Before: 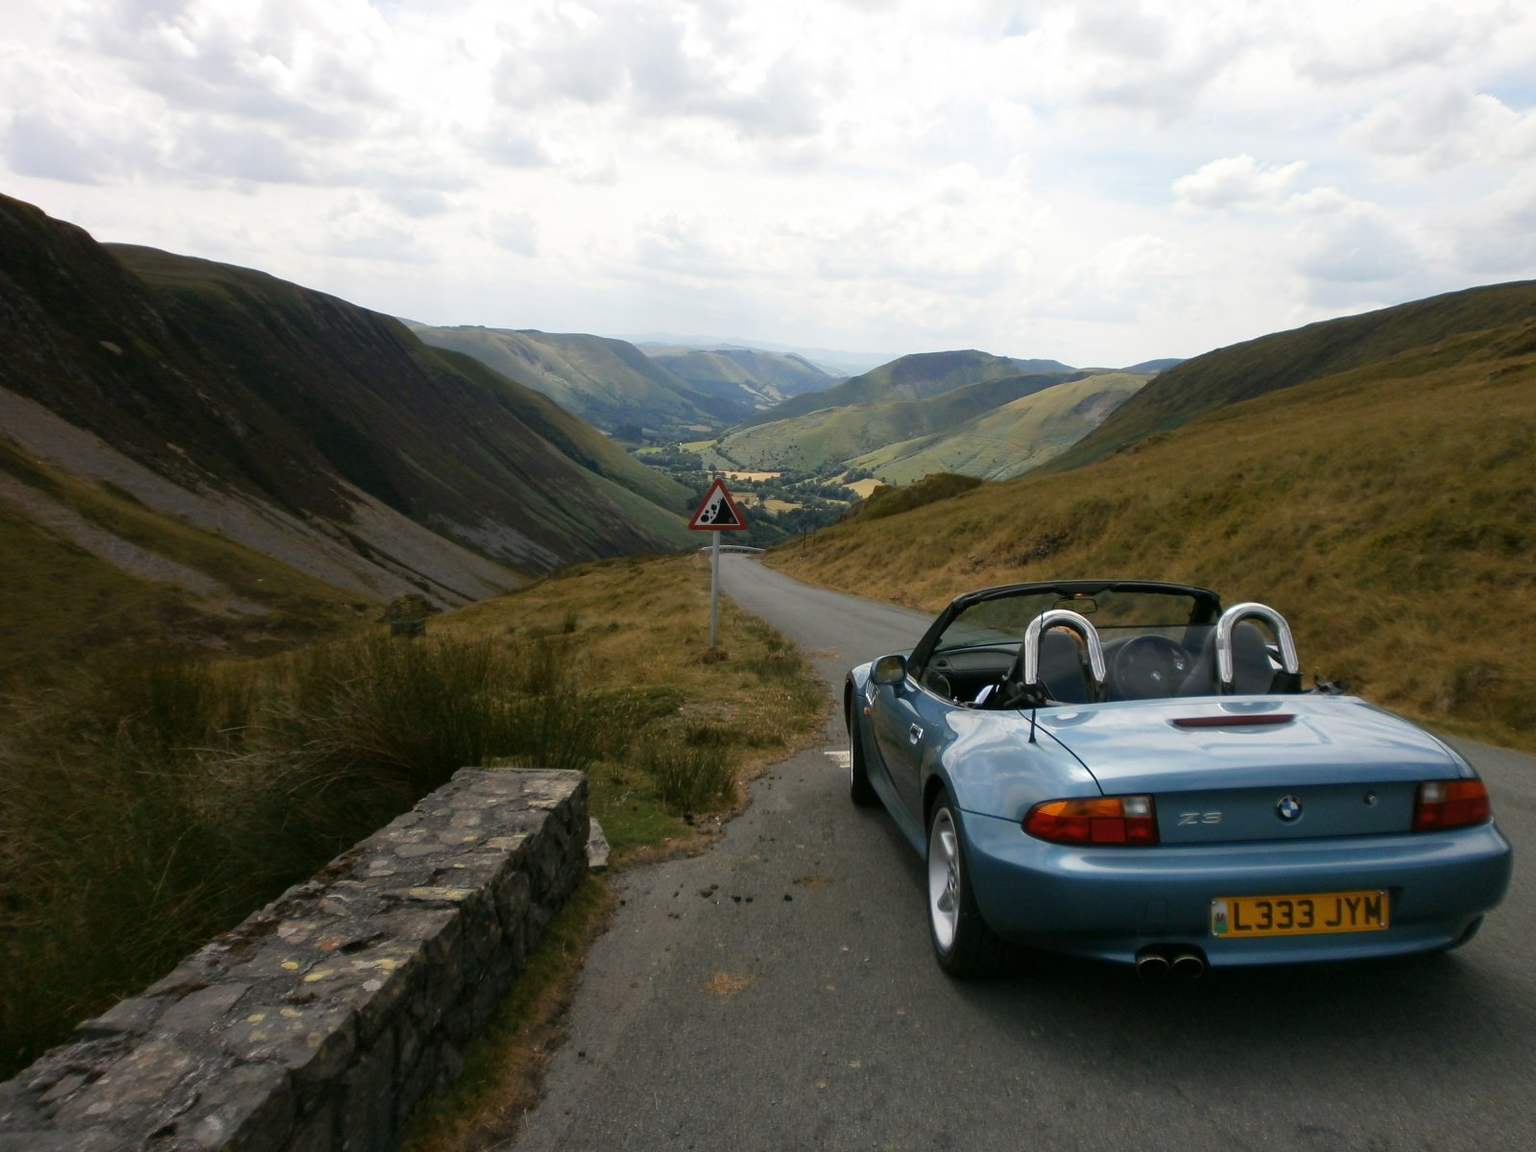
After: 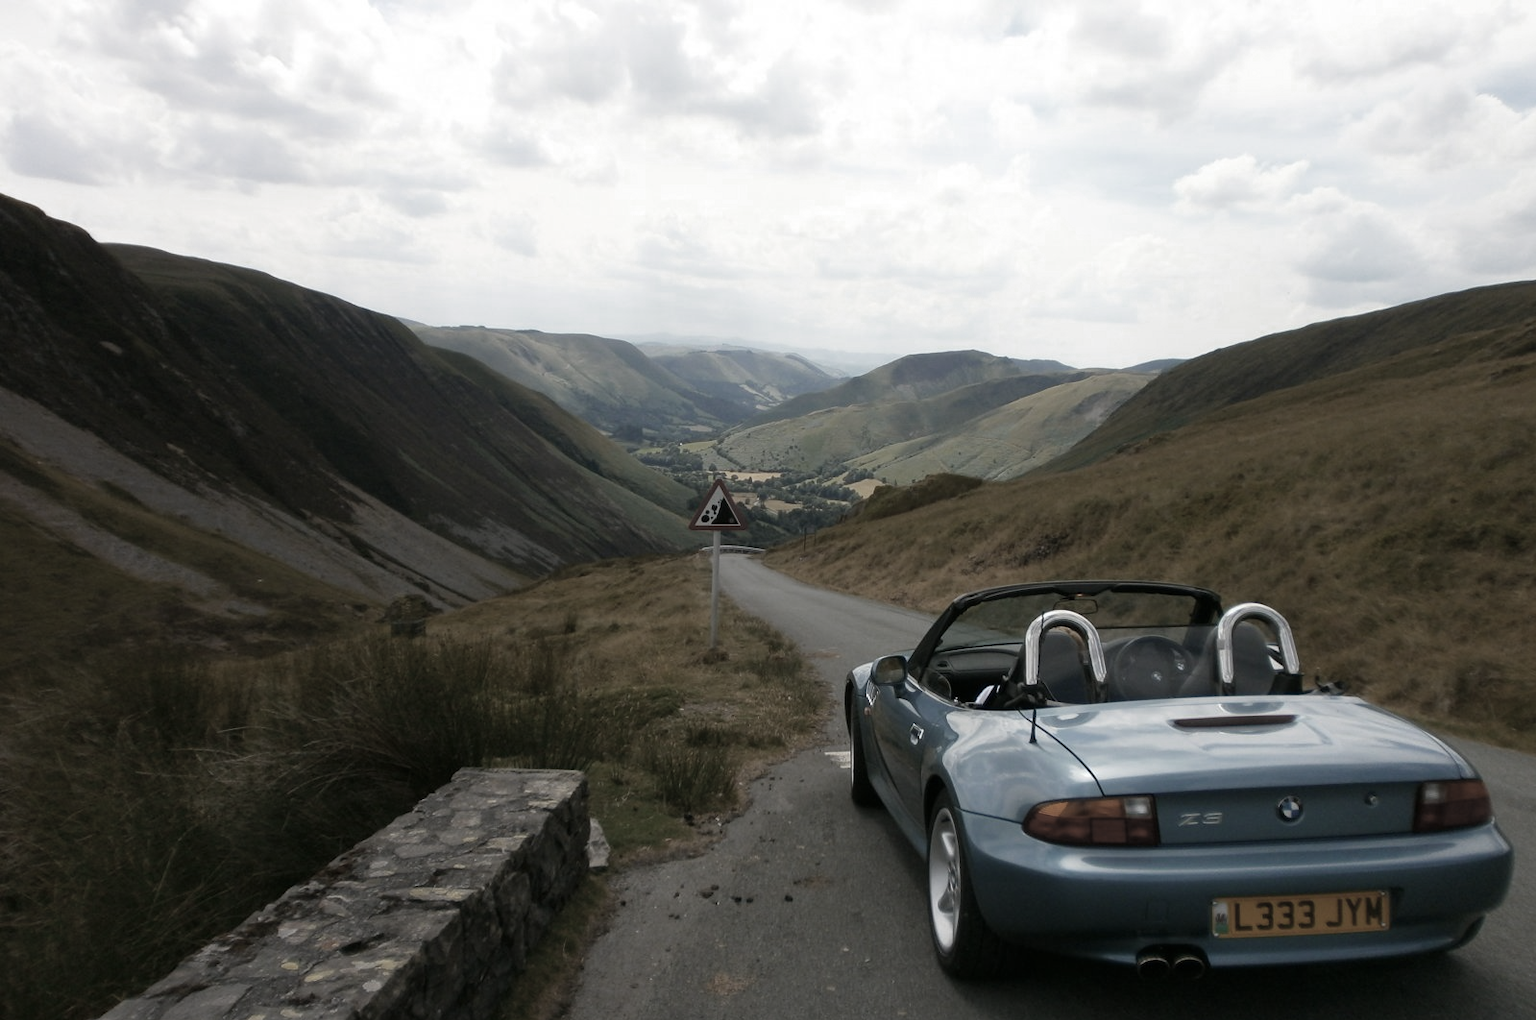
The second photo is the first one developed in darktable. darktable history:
crop and rotate: top 0%, bottom 11.474%
color zones: curves: ch0 [(0, 0.487) (0.241, 0.395) (0.434, 0.373) (0.658, 0.412) (0.838, 0.487)]; ch1 [(0, 0) (0.053, 0.053) (0.211, 0.202) (0.579, 0.259) (0.781, 0.241)]
